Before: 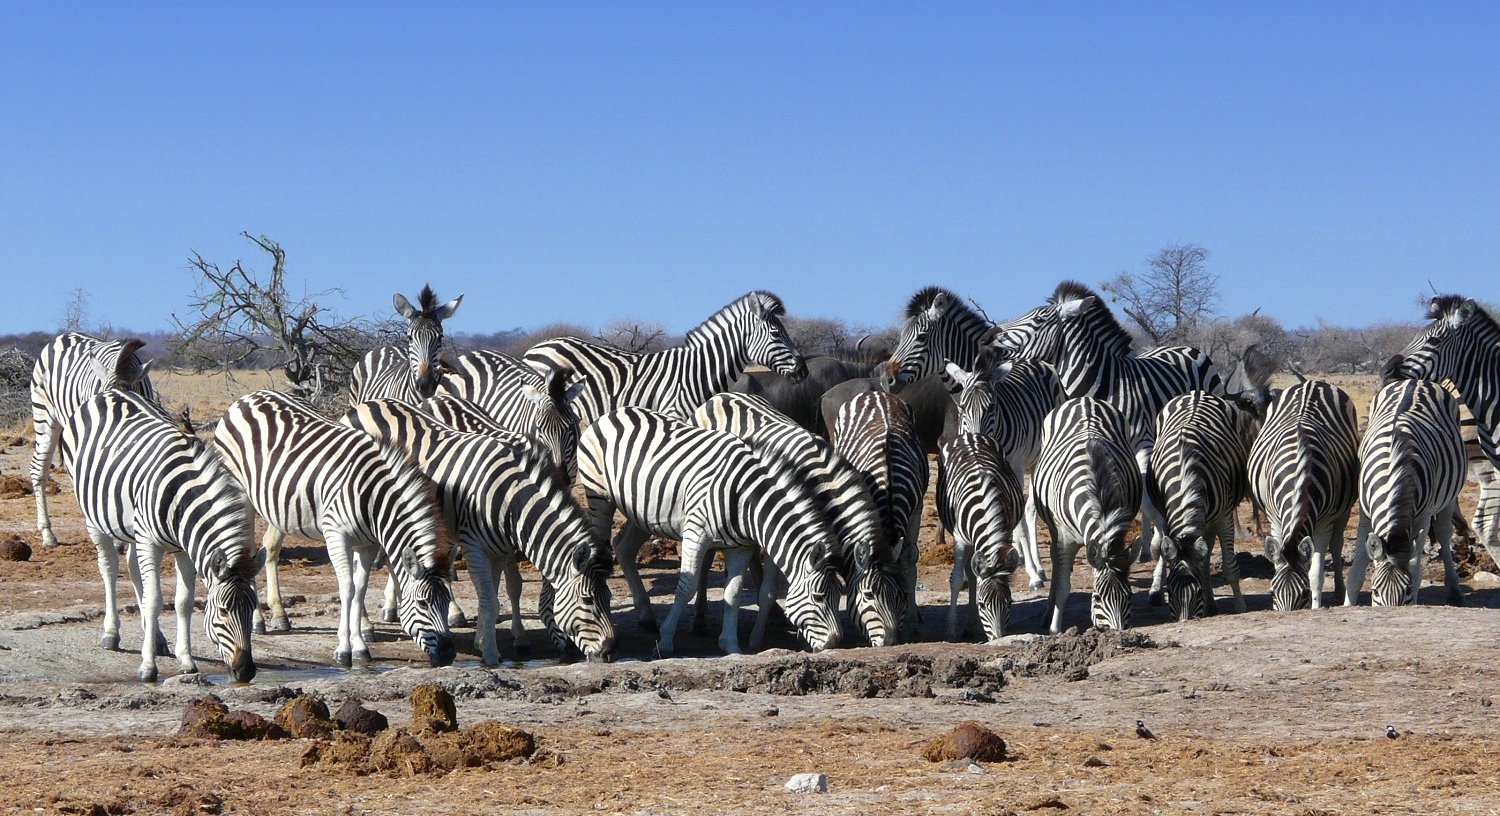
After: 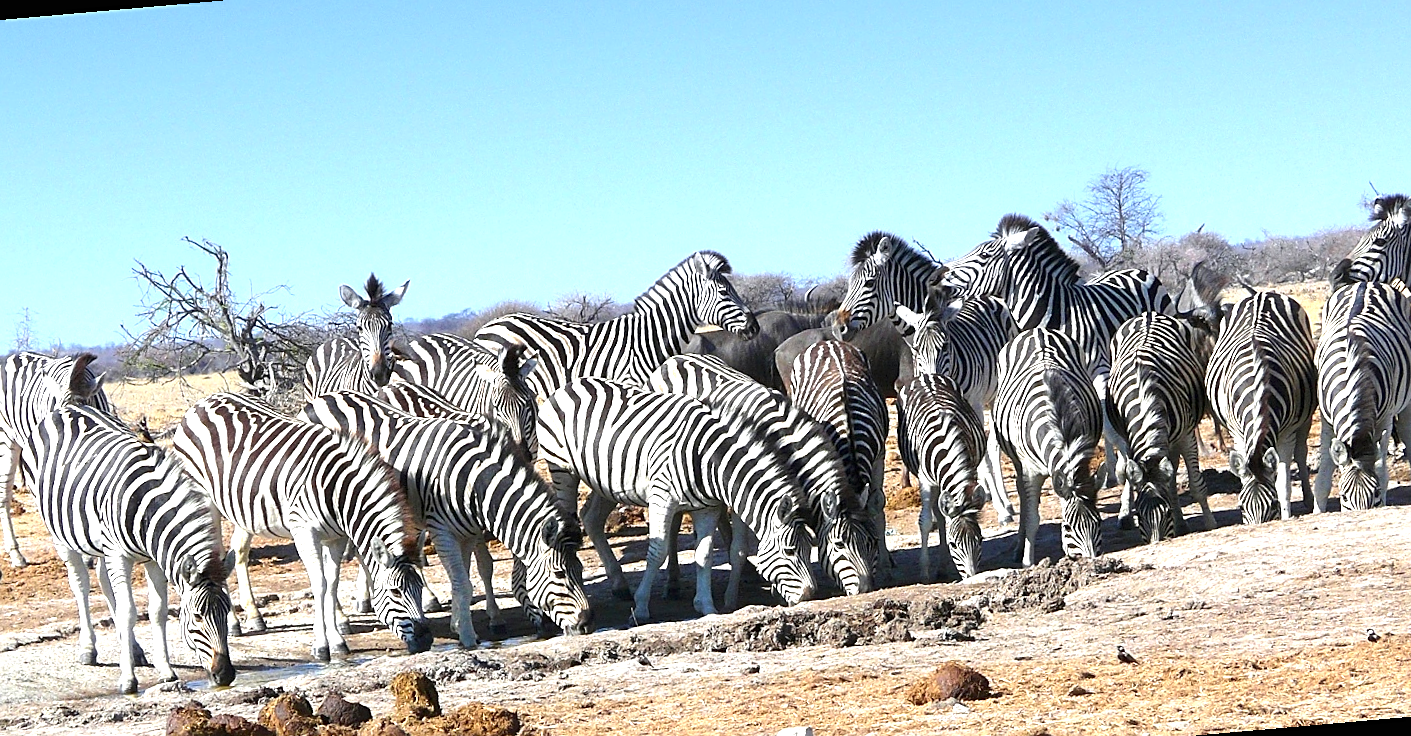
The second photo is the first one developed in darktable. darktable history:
sharpen: on, module defaults
rotate and perspective: rotation -5°, crop left 0.05, crop right 0.952, crop top 0.11, crop bottom 0.89
contrast equalizer: y [[0.518, 0.517, 0.501, 0.5, 0.5, 0.5], [0.5 ×6], [0.5 ×6], [0 ×6], [0 ×6]]
exposure: black level correction 0, exposure 1.2 EV, compensate exposure bias true, compensate highlight preservation false
